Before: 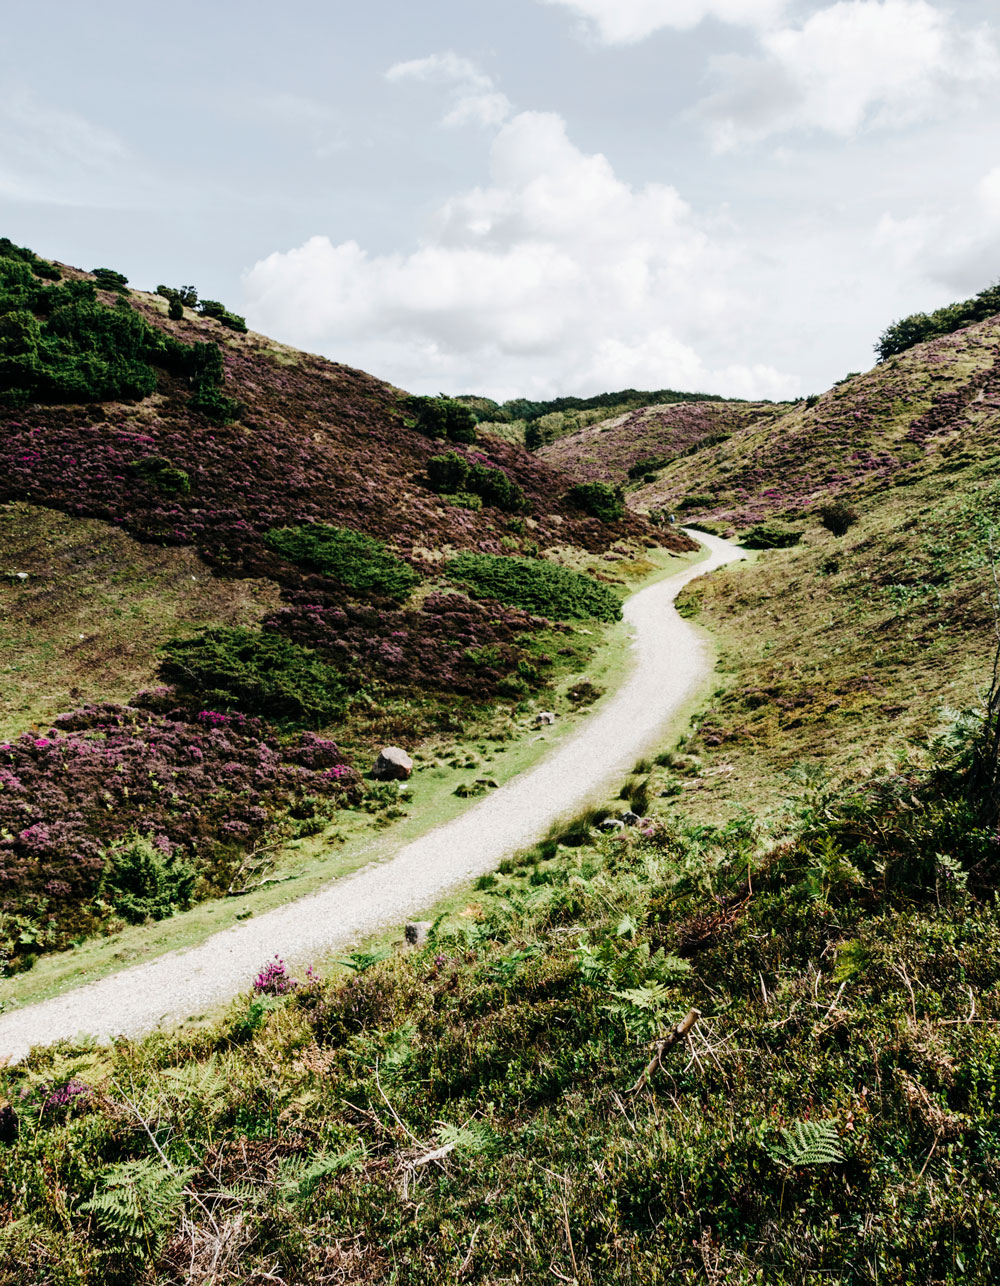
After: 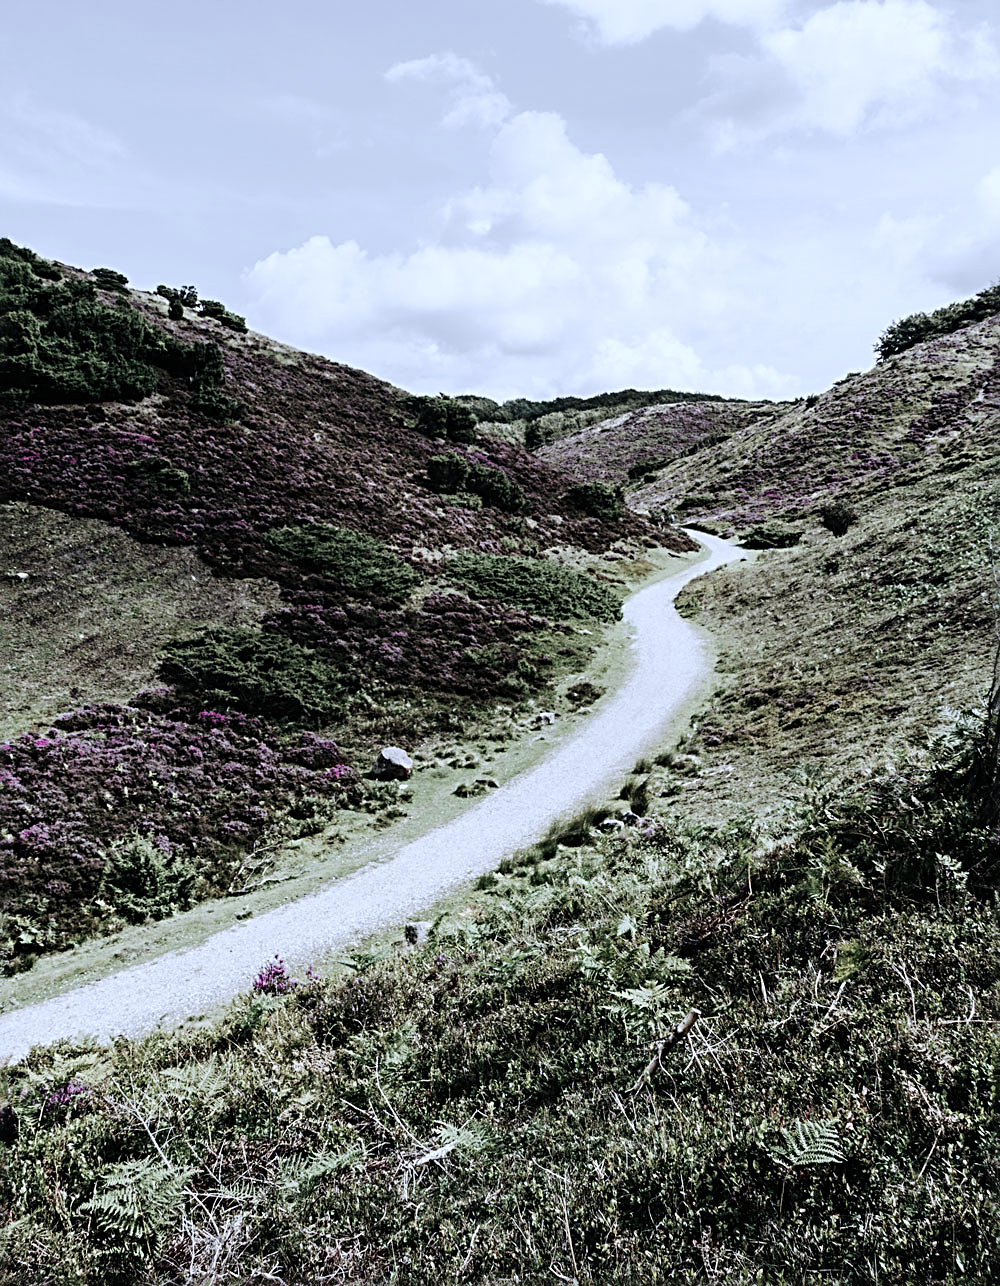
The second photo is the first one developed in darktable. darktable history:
color zones: curves: ch0 [(0, 0.6) (0.129, 0.508) (0.193, 0.483) (0.429, 0.5) (0.571, 0.5) (0.714, 0.5) (0.857, 0.5) (1, 0.6)]; ch1 [(0, 0.481) (0.112, 0.245) (0.213, 0.223) (0.429, 0.233) (0.571, 0.231) (0.683, 0.242) (0.857, 0.296) (1, 0.481)]
white balance: red 0.871, blue 1.249
contrast brightness saturation: saturation -0.05
sharpen: radius 3.119
